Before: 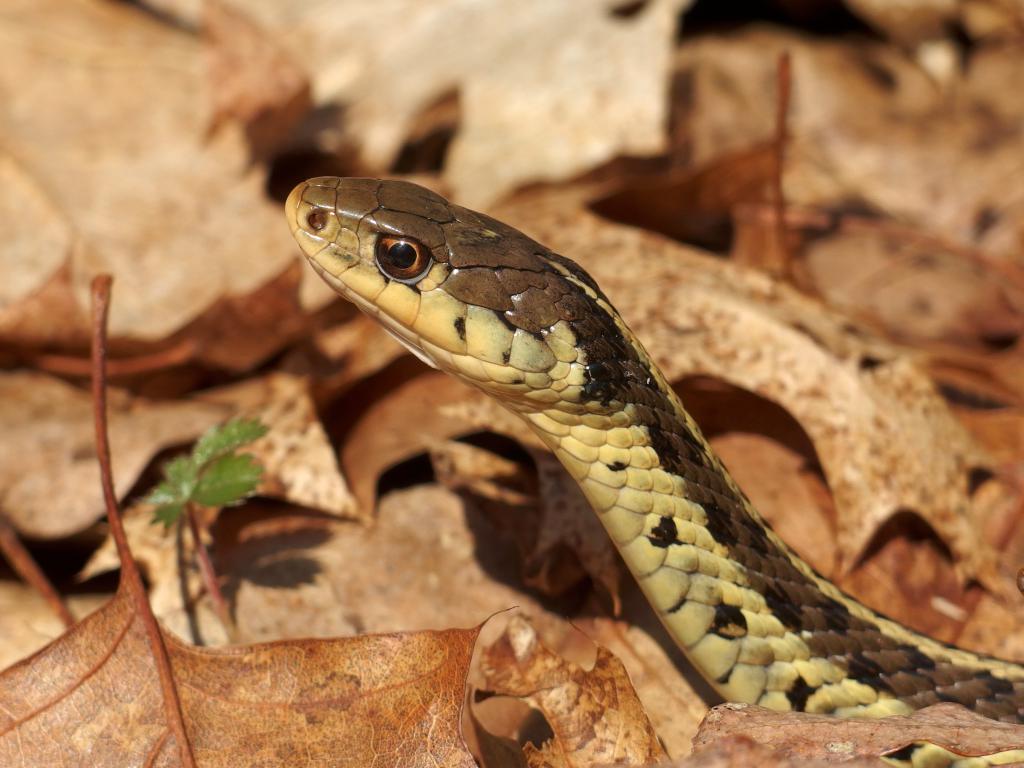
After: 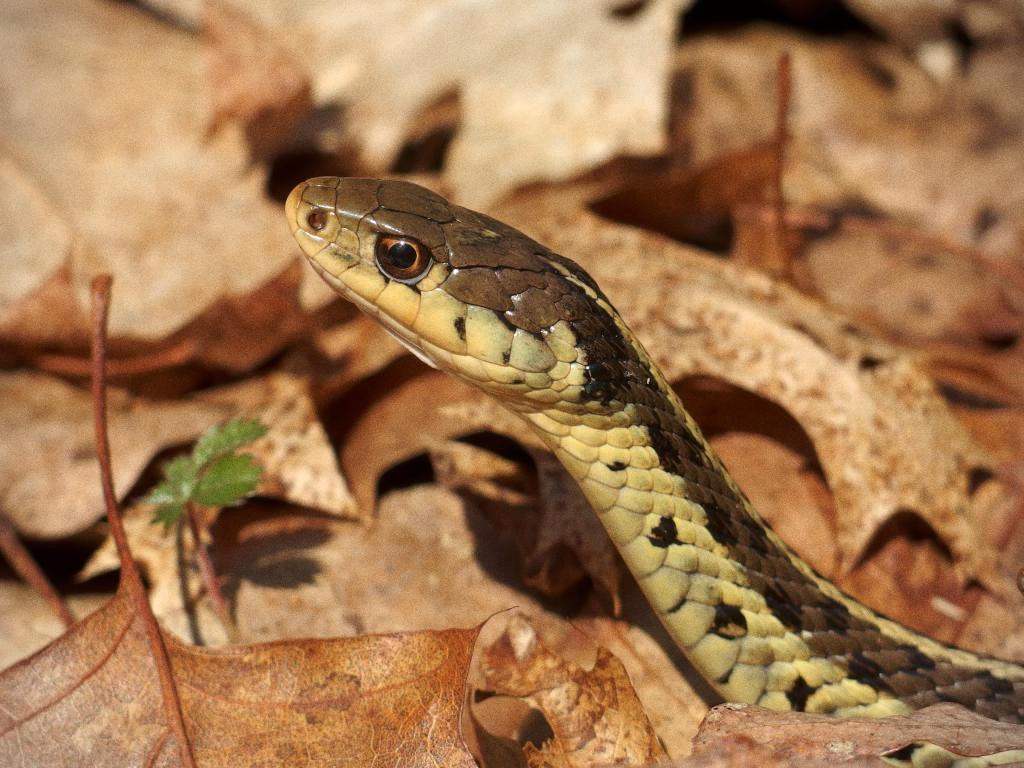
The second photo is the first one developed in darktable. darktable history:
vignetting: fall-off start 91.19%
grain: coarseness 0.09 ISO
